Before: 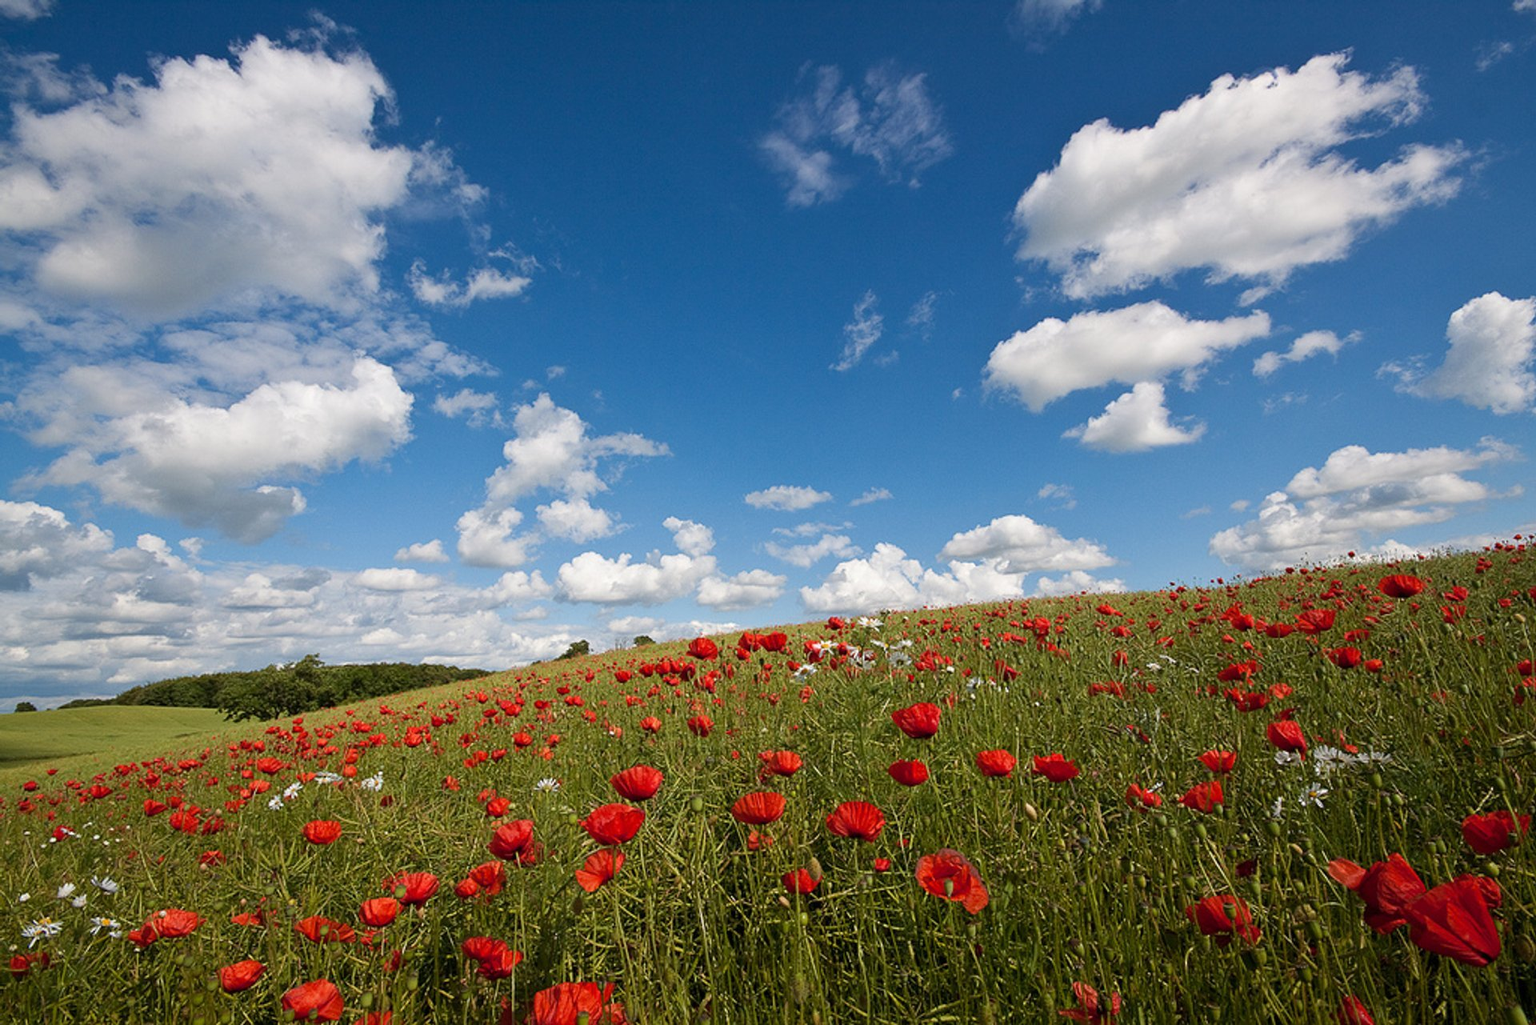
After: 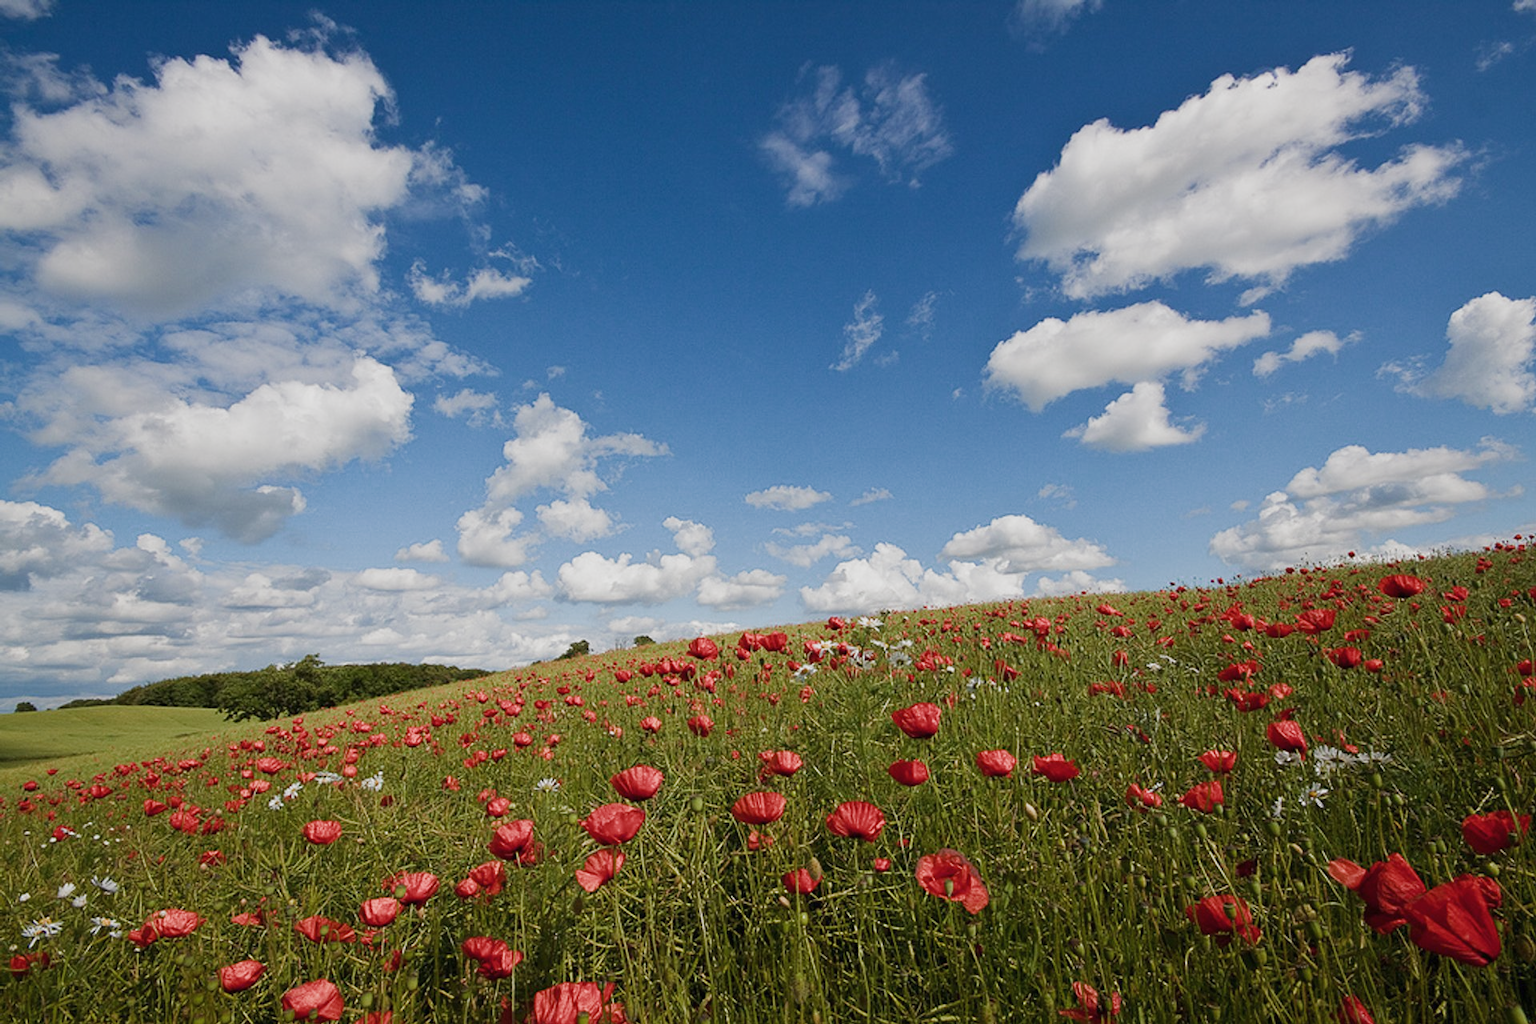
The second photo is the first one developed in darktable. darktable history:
filmic rgb: black relative exposure -16 EV, white relative exposure 2.91 EV, hardness 10, color science v5 (2021), contrast in shadows safe, contrast in highlights safe
